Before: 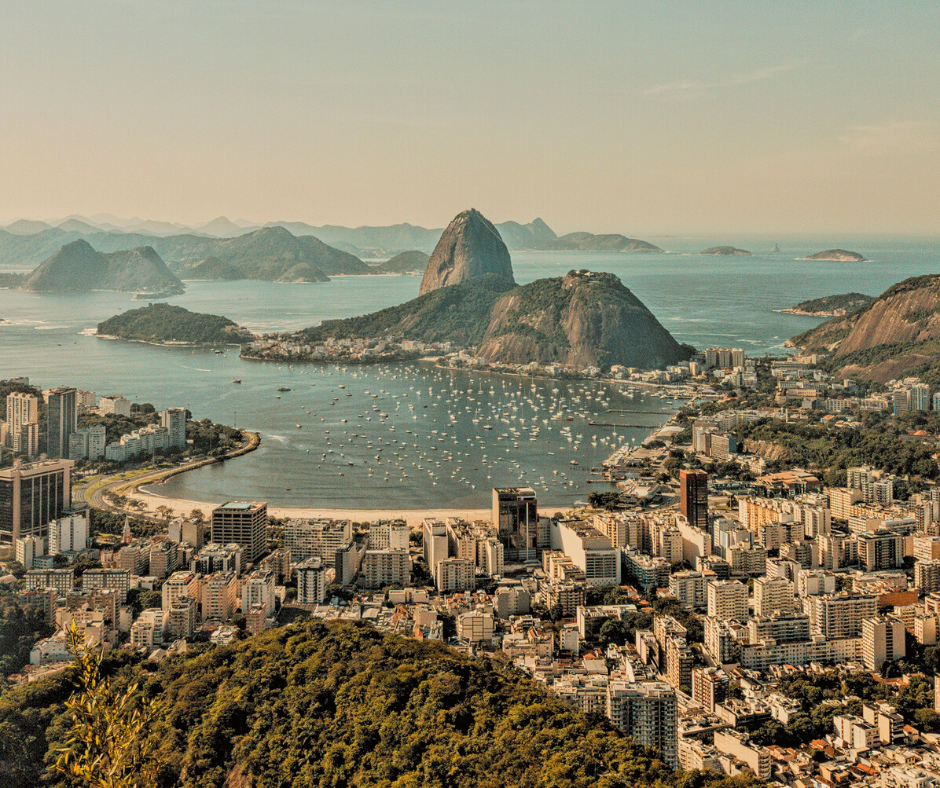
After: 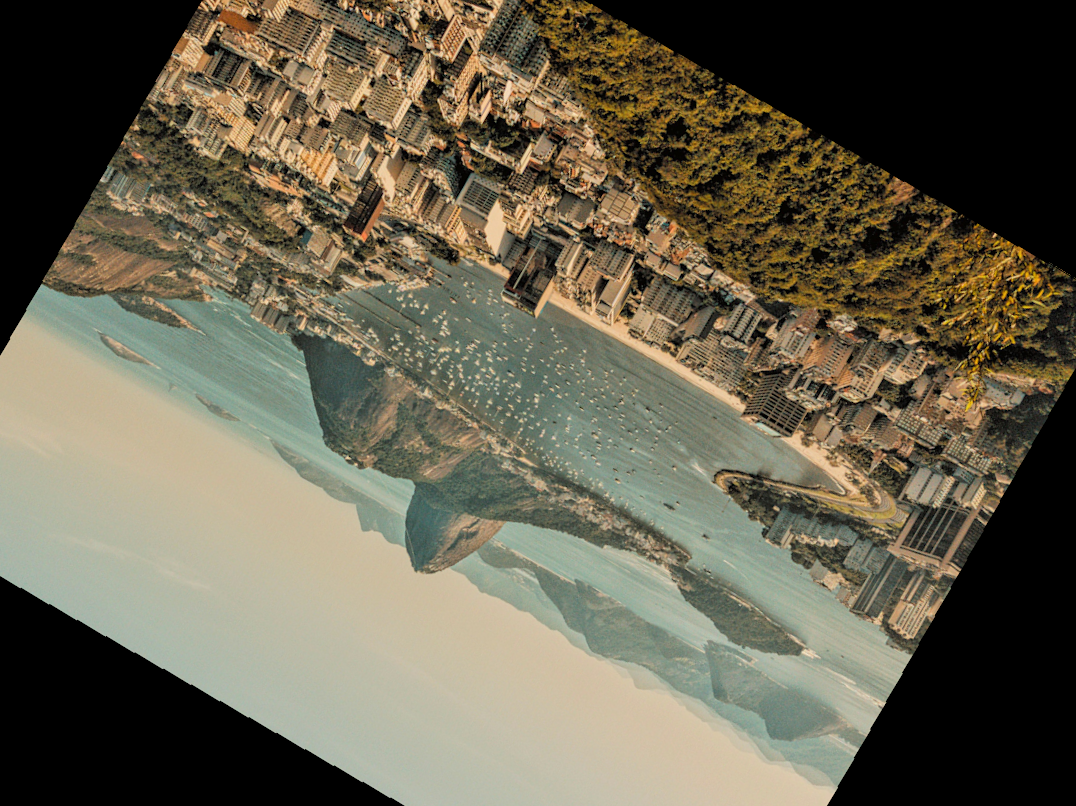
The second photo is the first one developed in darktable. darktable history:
crop and rotate: angle 148.68°, left 9.111%, top 15.603%, right 4.588%, bottom 17.041%
rotate and perspective: rotation -1.75°, automatic cropping off
